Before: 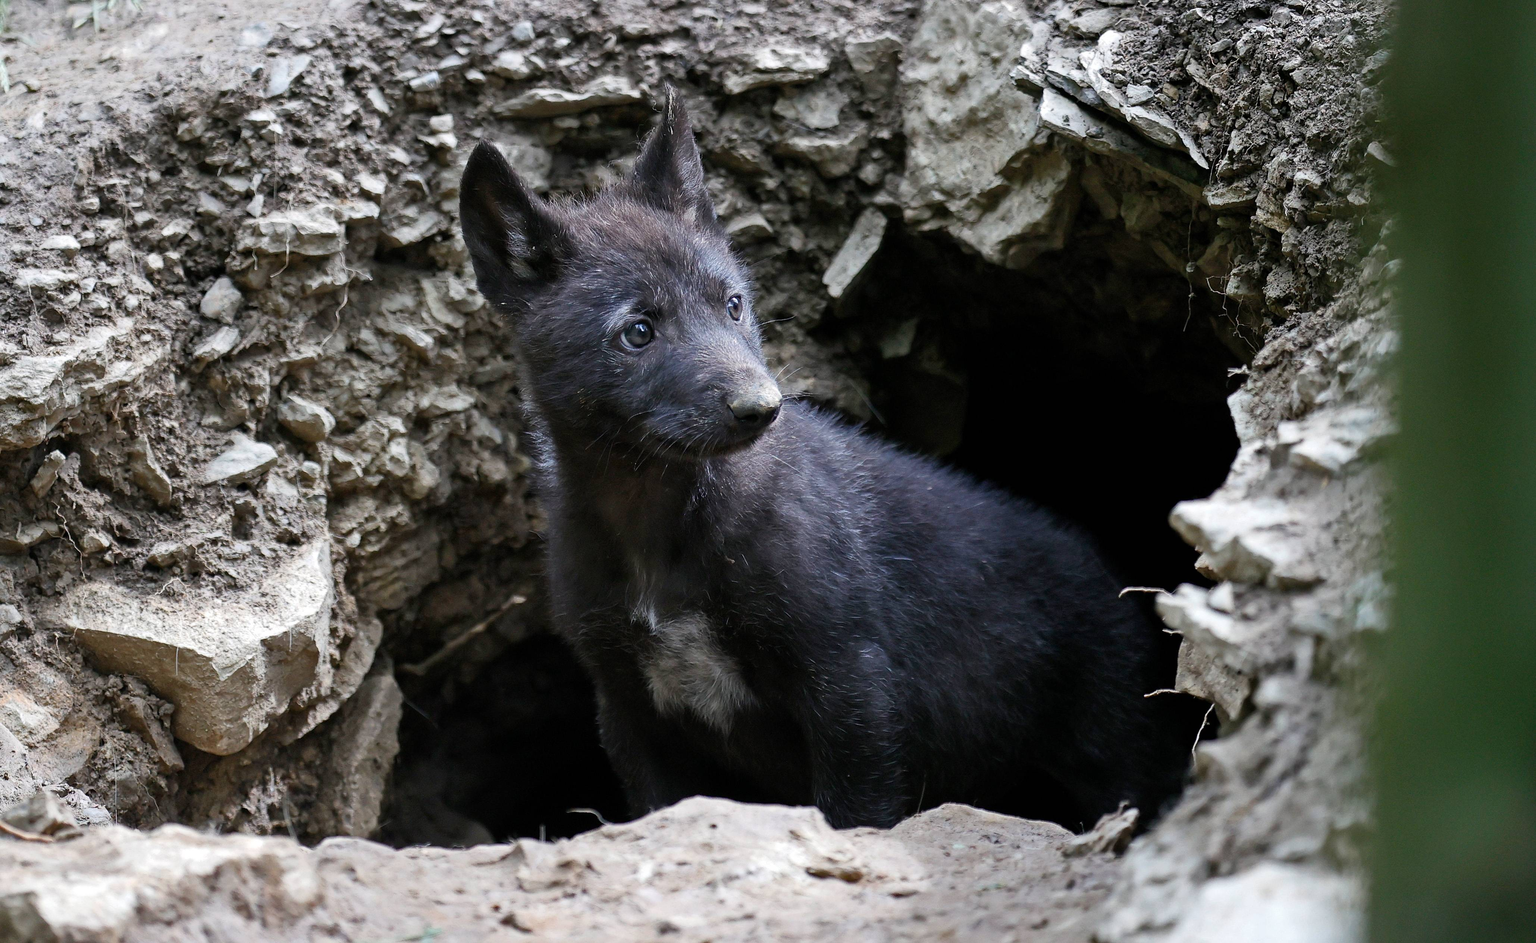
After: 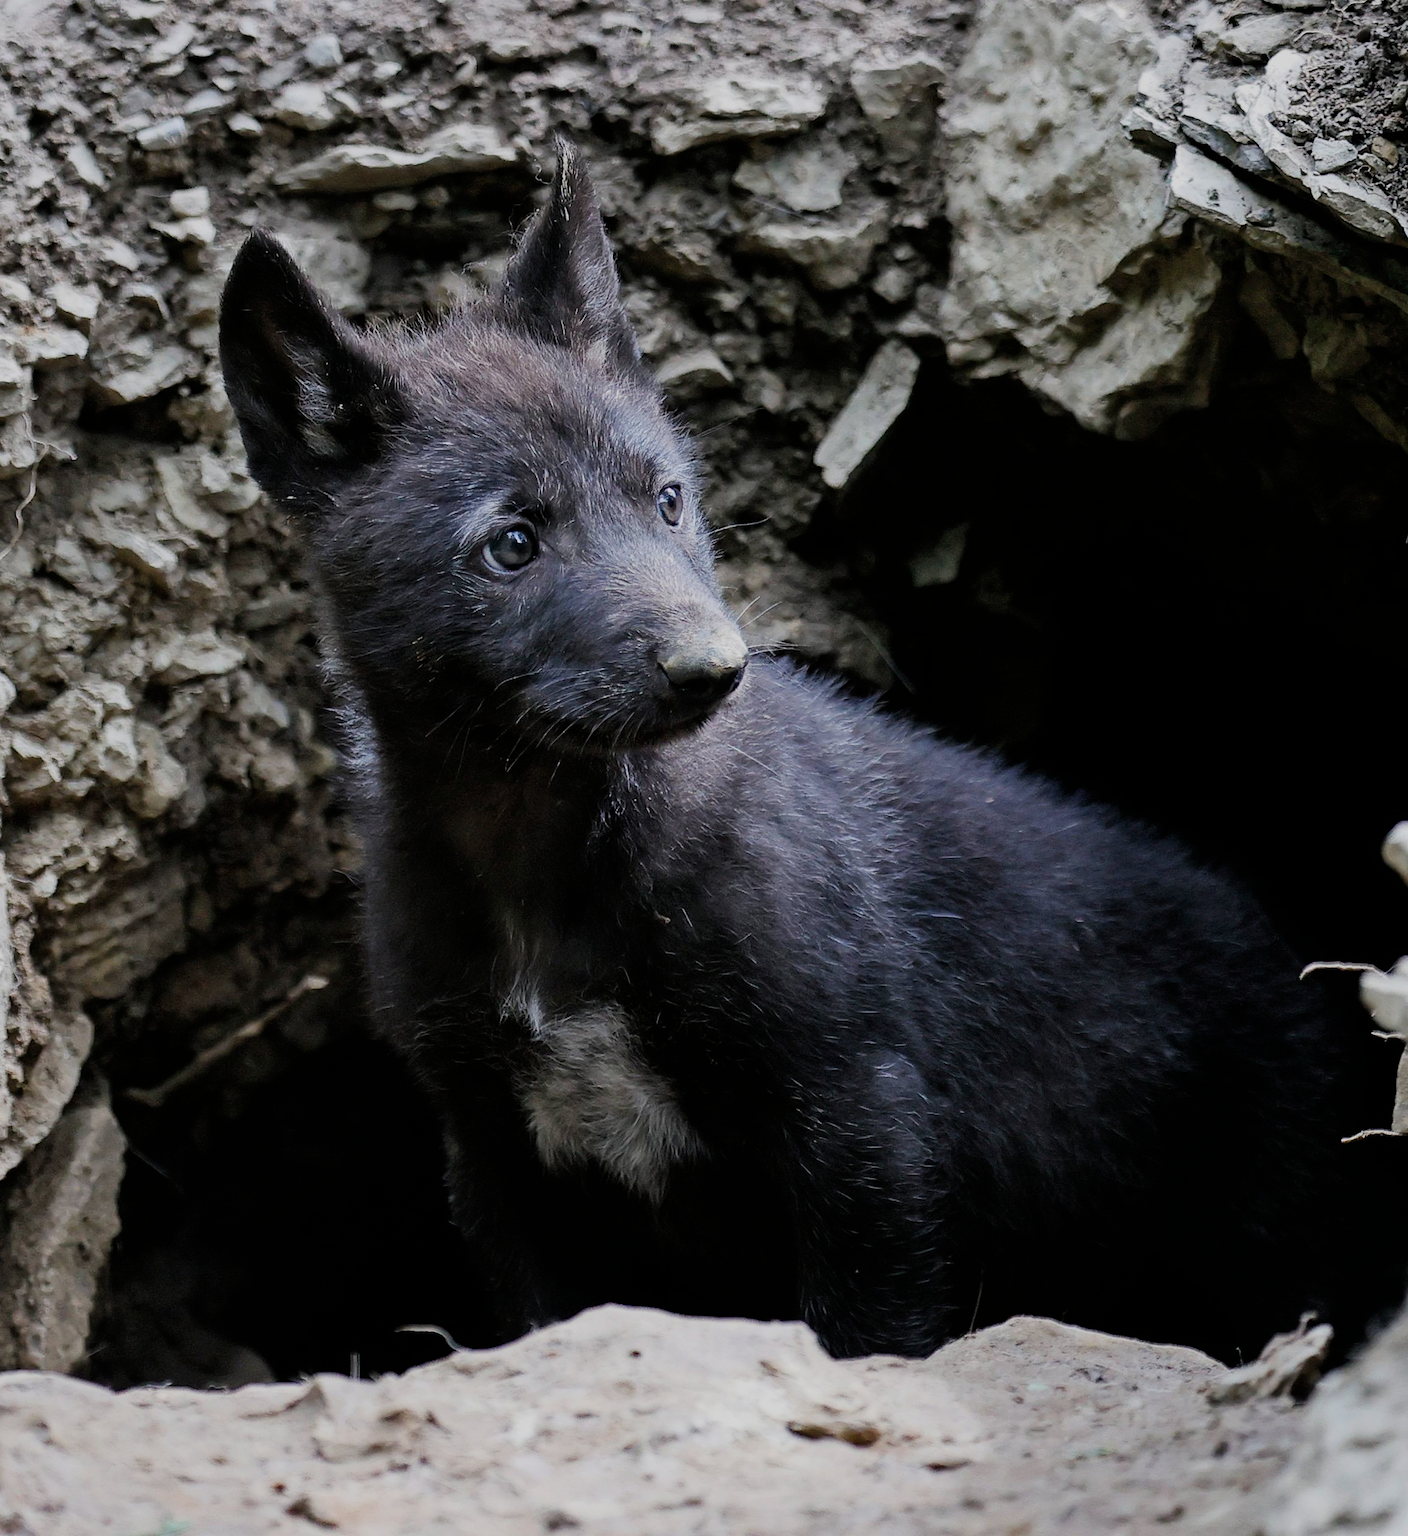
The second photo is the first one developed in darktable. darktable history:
crop: left 21.243%, right 22.69%
filmic rgb: black relative exposure -7.65 EV, white relative exposure 4.56 EV, hardness 3.61, iterations of high-quality reconstruction 0
